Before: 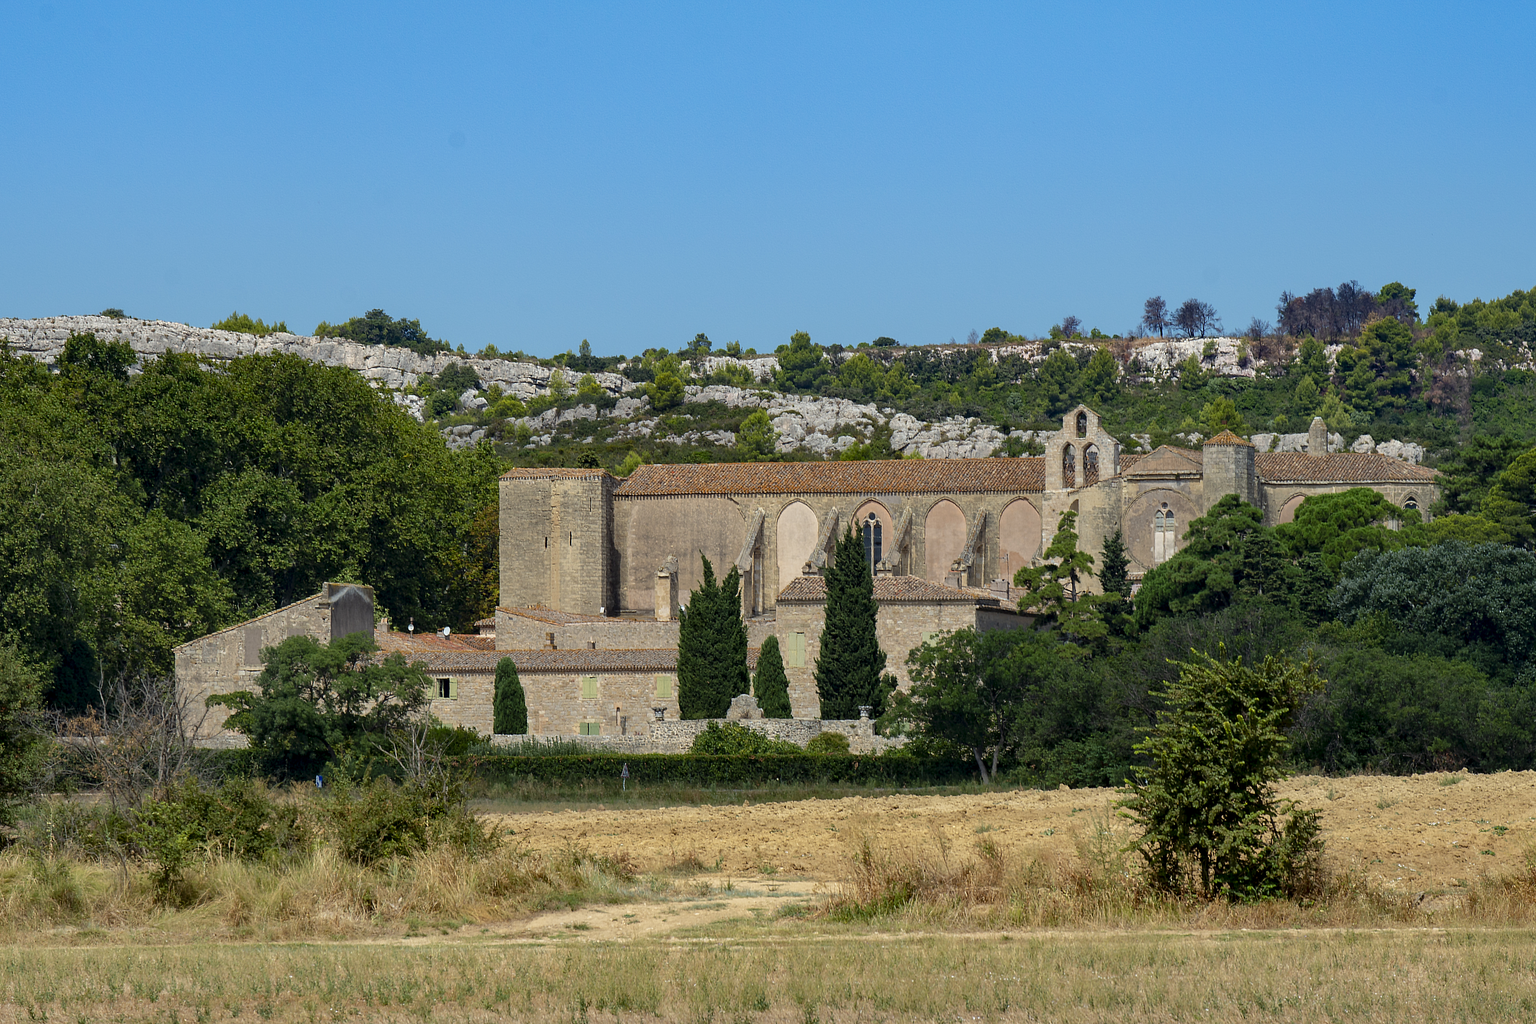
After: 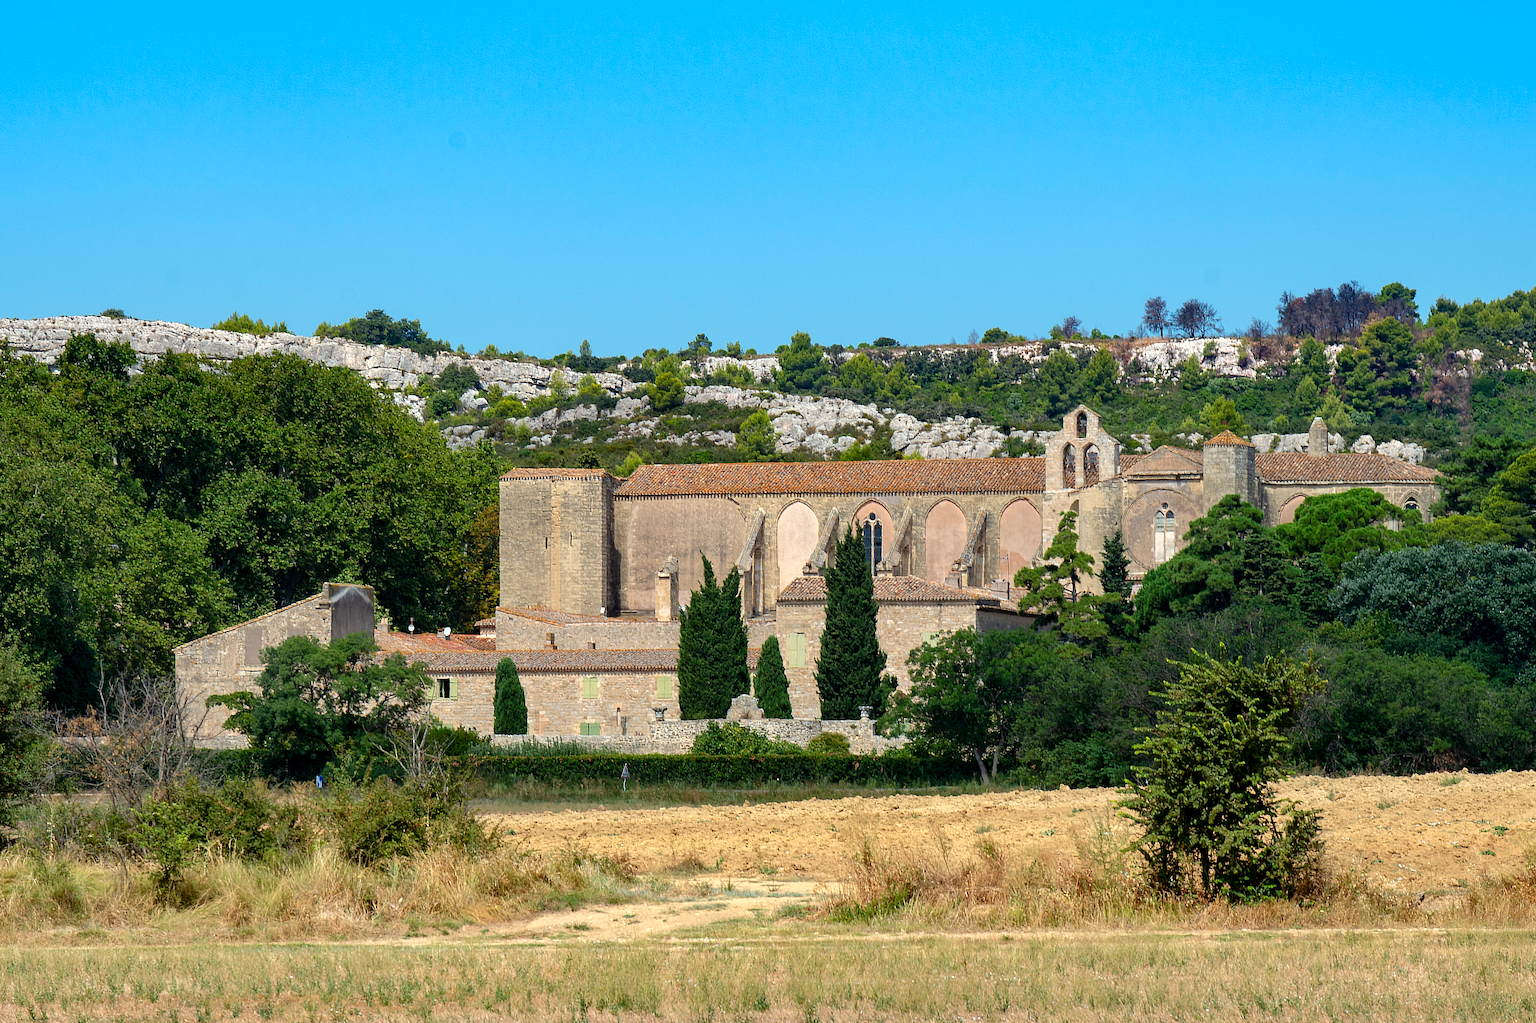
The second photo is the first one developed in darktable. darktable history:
exposure: exposure 0.491 EV, compensate highlight preservation false
